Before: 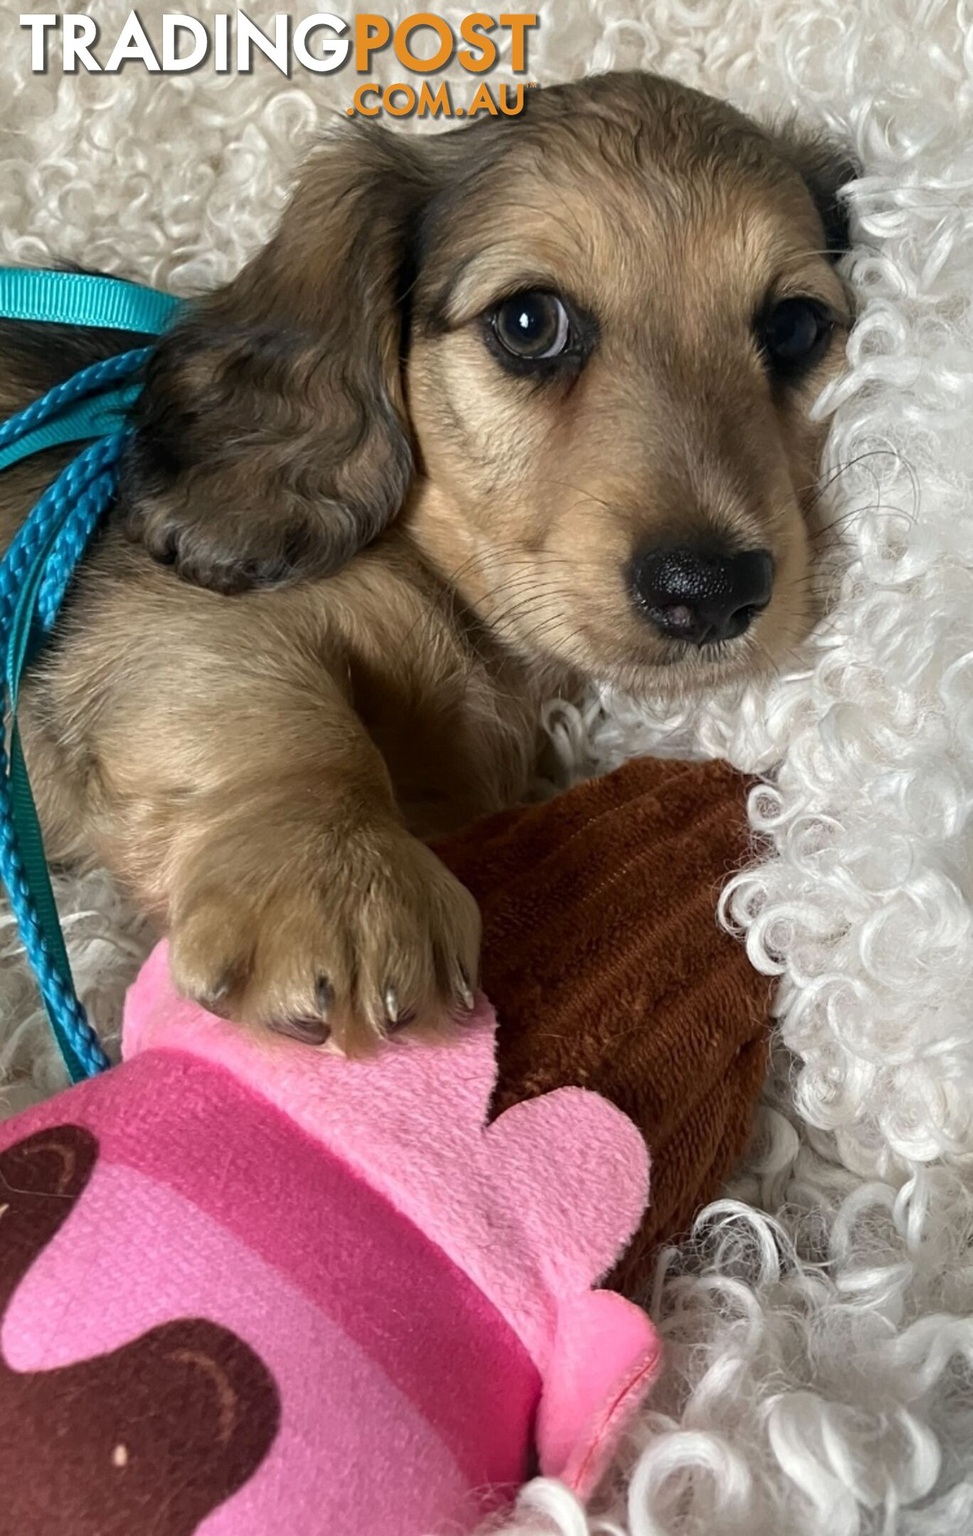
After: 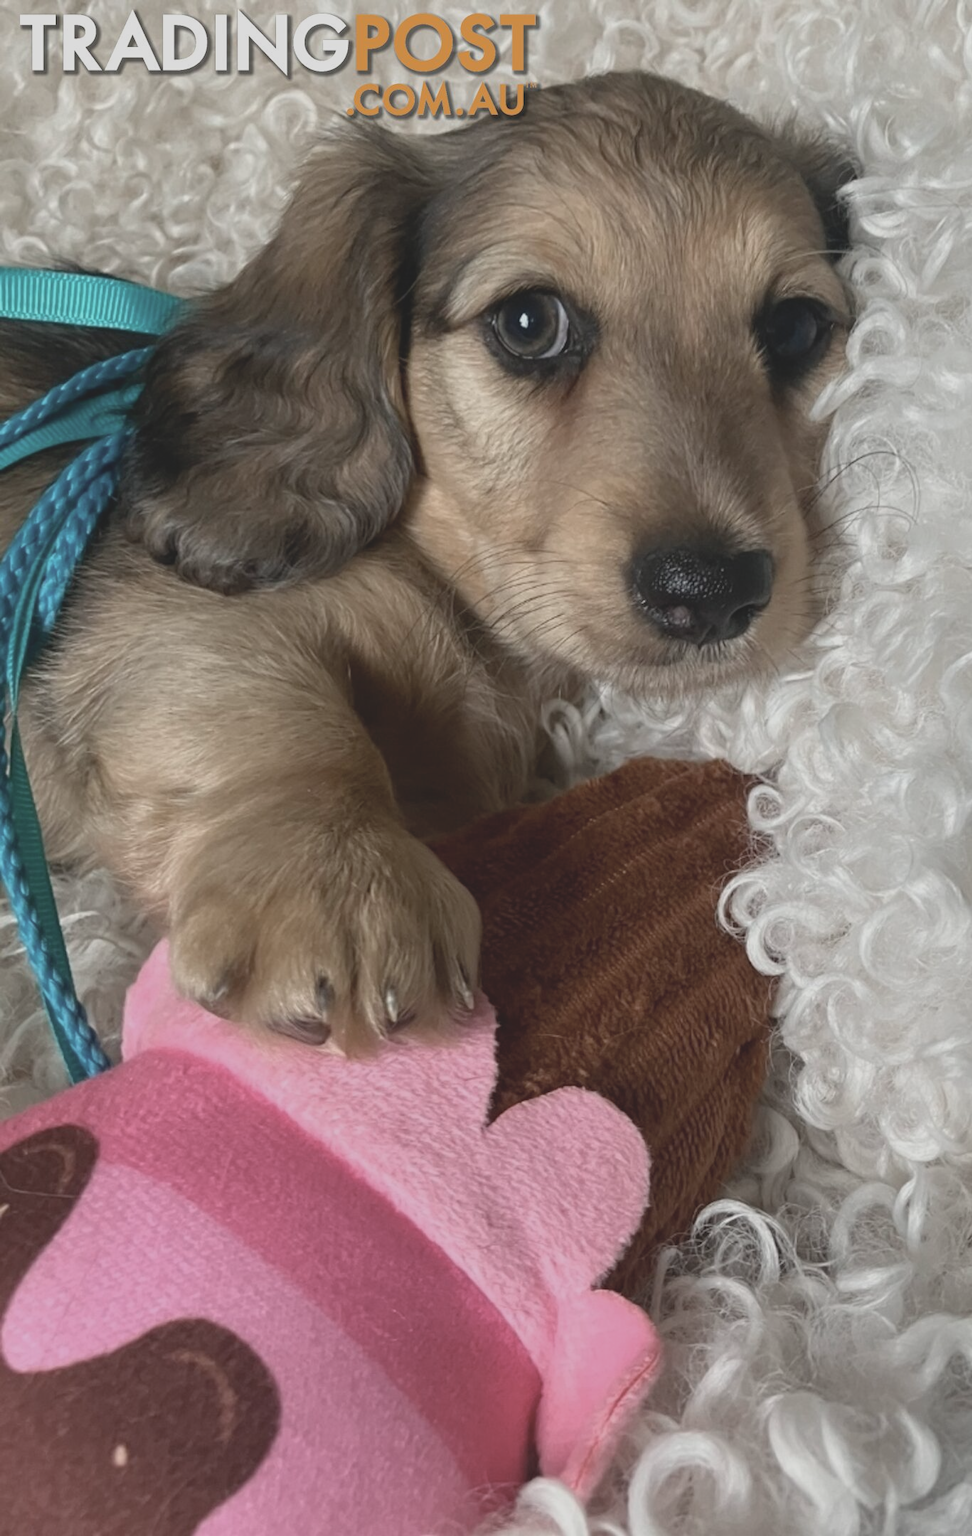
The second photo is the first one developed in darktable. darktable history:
contrast brightness saturation: contrast -0.25, saturation -0.447
